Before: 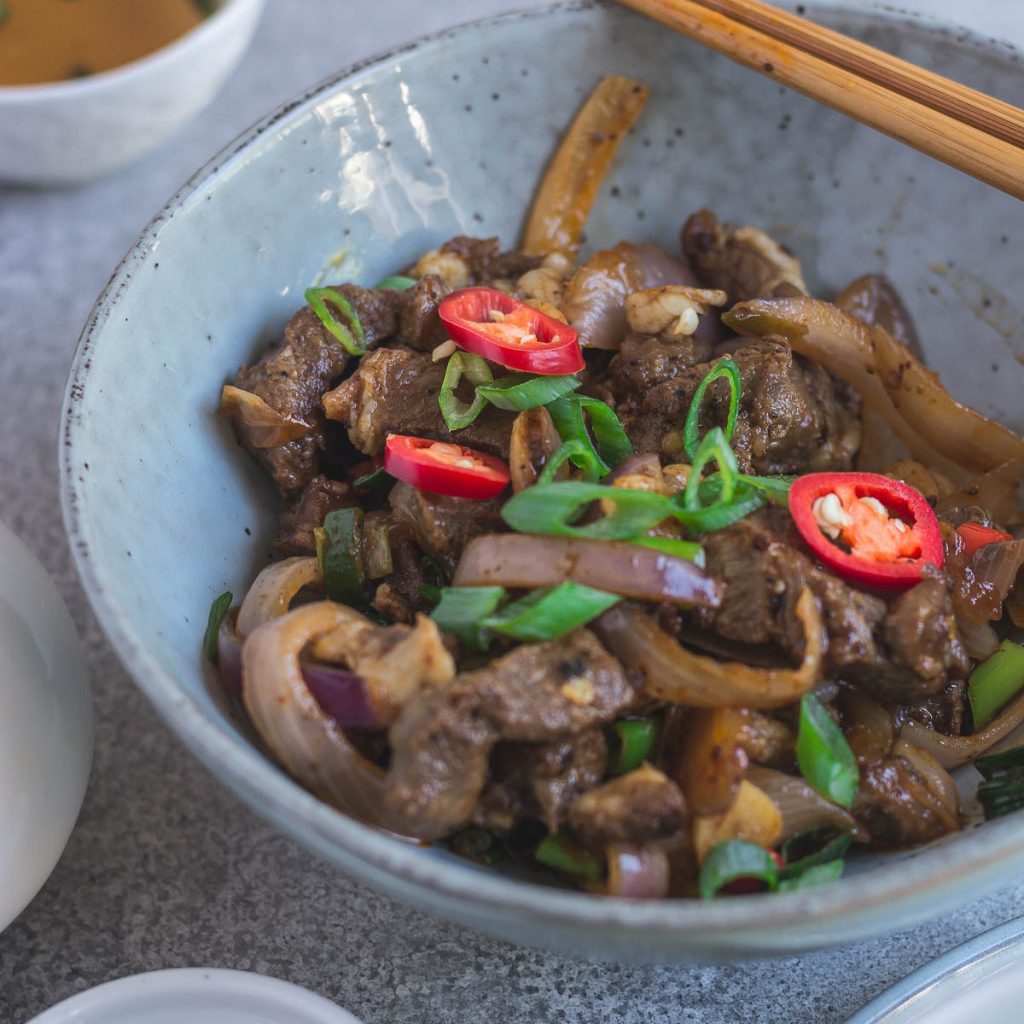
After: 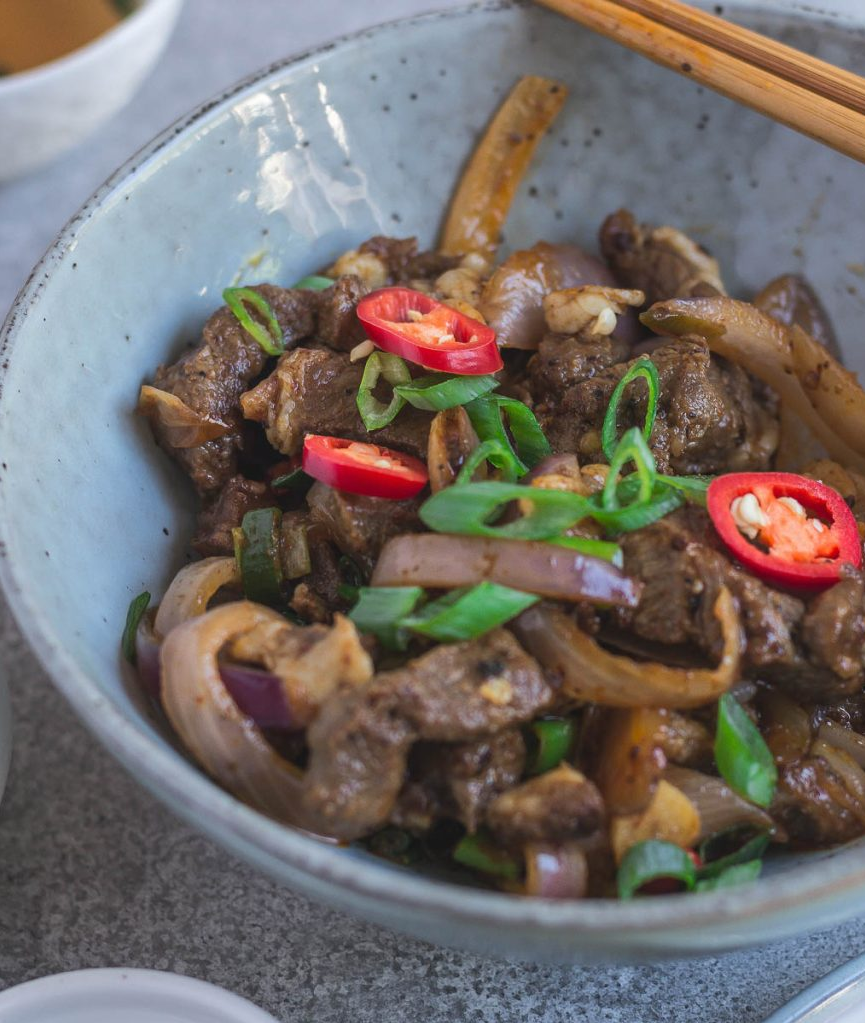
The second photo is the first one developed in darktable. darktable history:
crop: left 8.05%, right 7.437%
